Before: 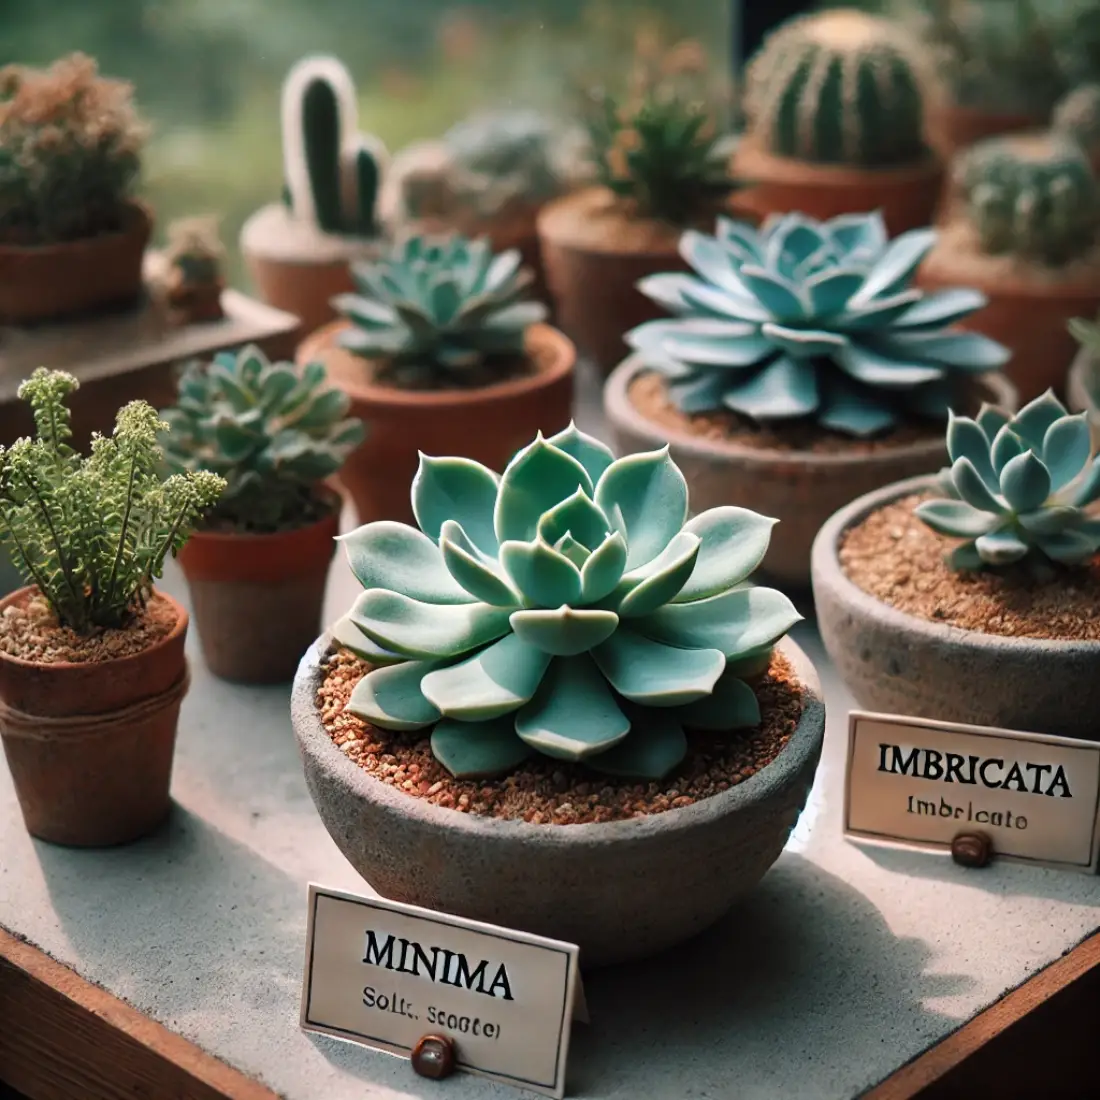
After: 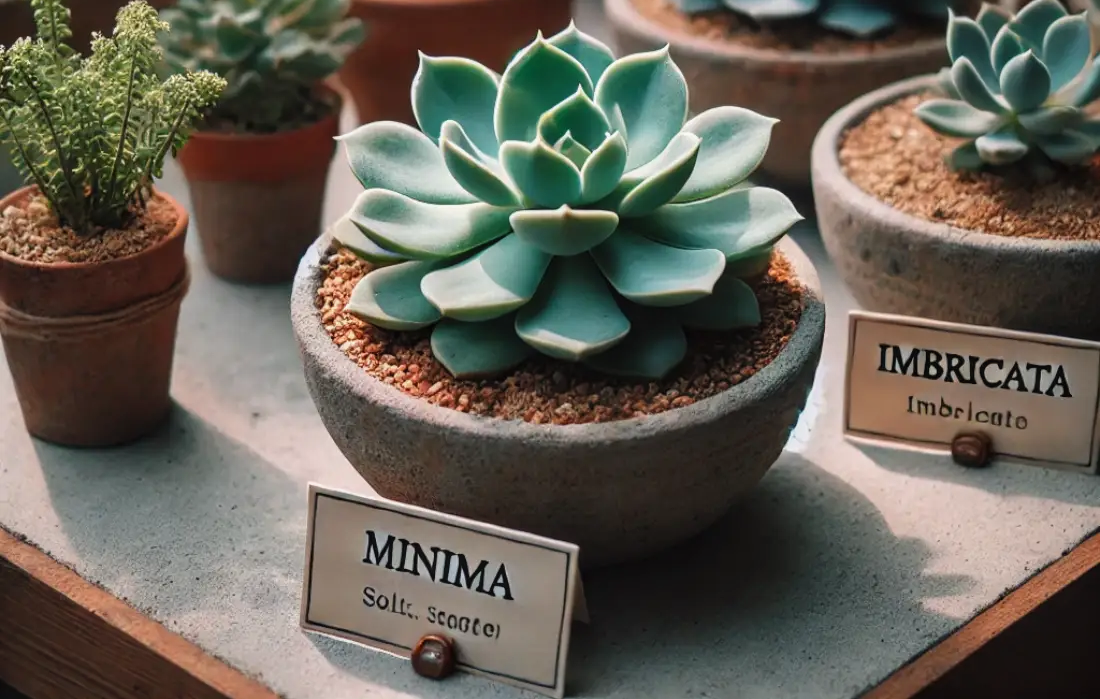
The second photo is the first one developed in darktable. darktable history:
local contrast: detail 110%
crop and rotate: top 36.435%
